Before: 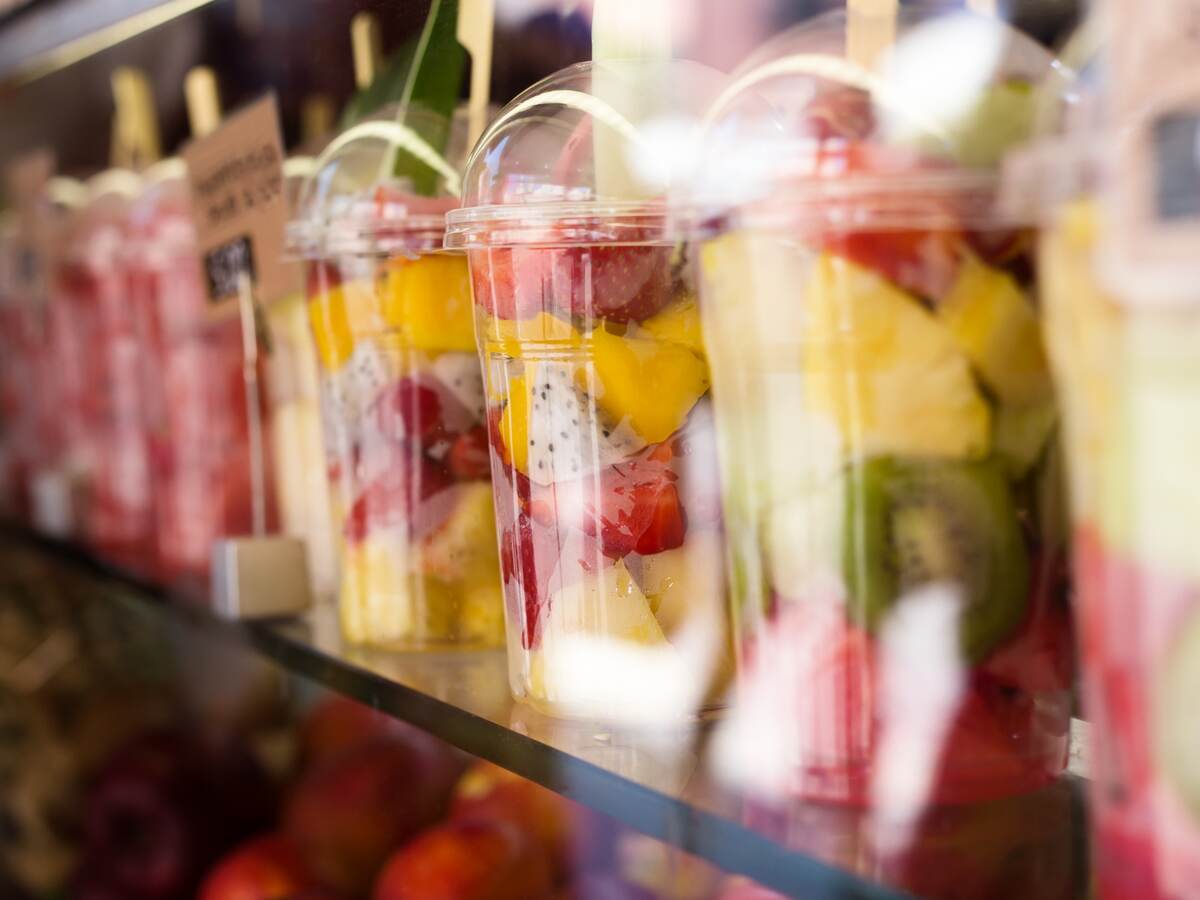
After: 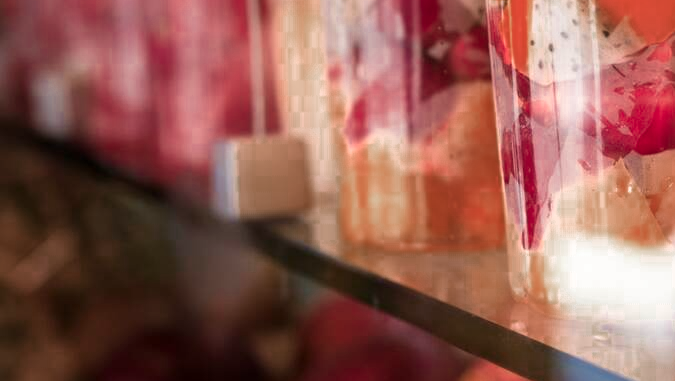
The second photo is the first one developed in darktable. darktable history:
local contrast: mode bilateral grid, contrast 10, coarseness 24, detail 115%, midtone range 0.2
crop: top 44.5%, right 43.696%, bottom 13.12%
velvia: on, module defaults
color zones: curves: ch0 [(0.006, 0.385) (0.143, 0.563) (0.243, 0.321) (0.352, 0.464) (0.516, 0.456) (0.625, 0.5) (0.75, 0.5) (0.875, 0.5)]; ch1 [(0, 0.5) (0.134, 0.504) (0.246, 0.463) (0.421, 0.515) (0.5, 0.56) (0.625, 0.5) (0.75, 0.5) (0.875, 0.5)]; ch2 [(0, 0.5) (0.131, 0.426) (0.307, 0.289) (0.38, 0.188) (0.513, 0.216) (0.625, 0.548) (0.75, 0.468) (0.838, 0.396) (0.971, 0.311)]
